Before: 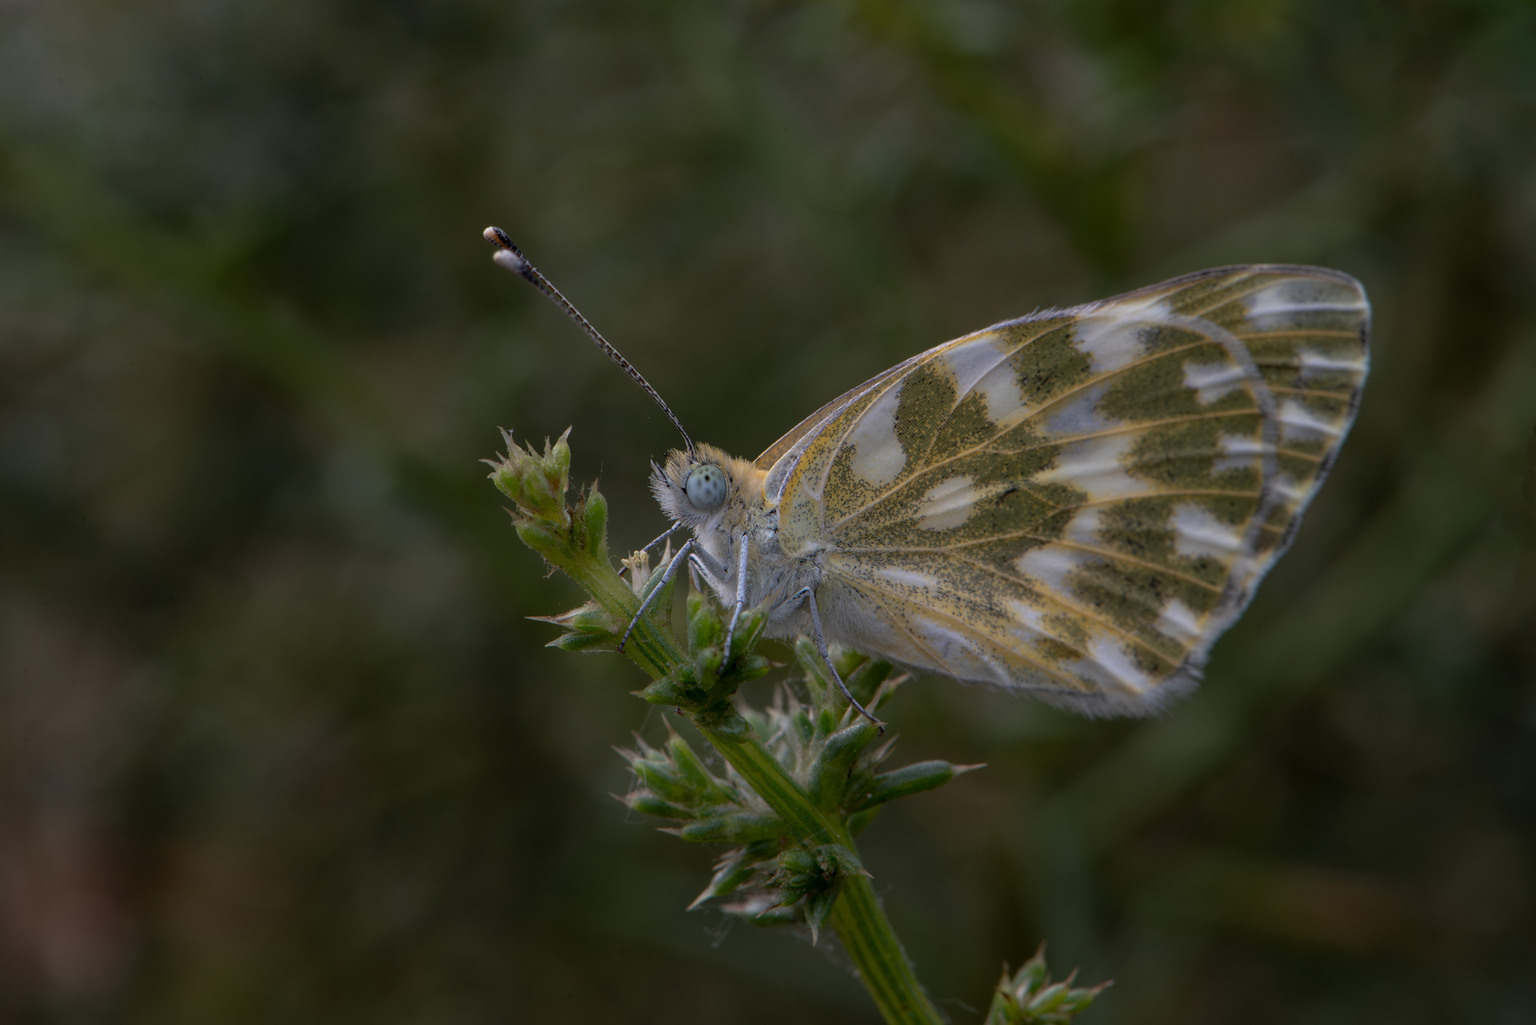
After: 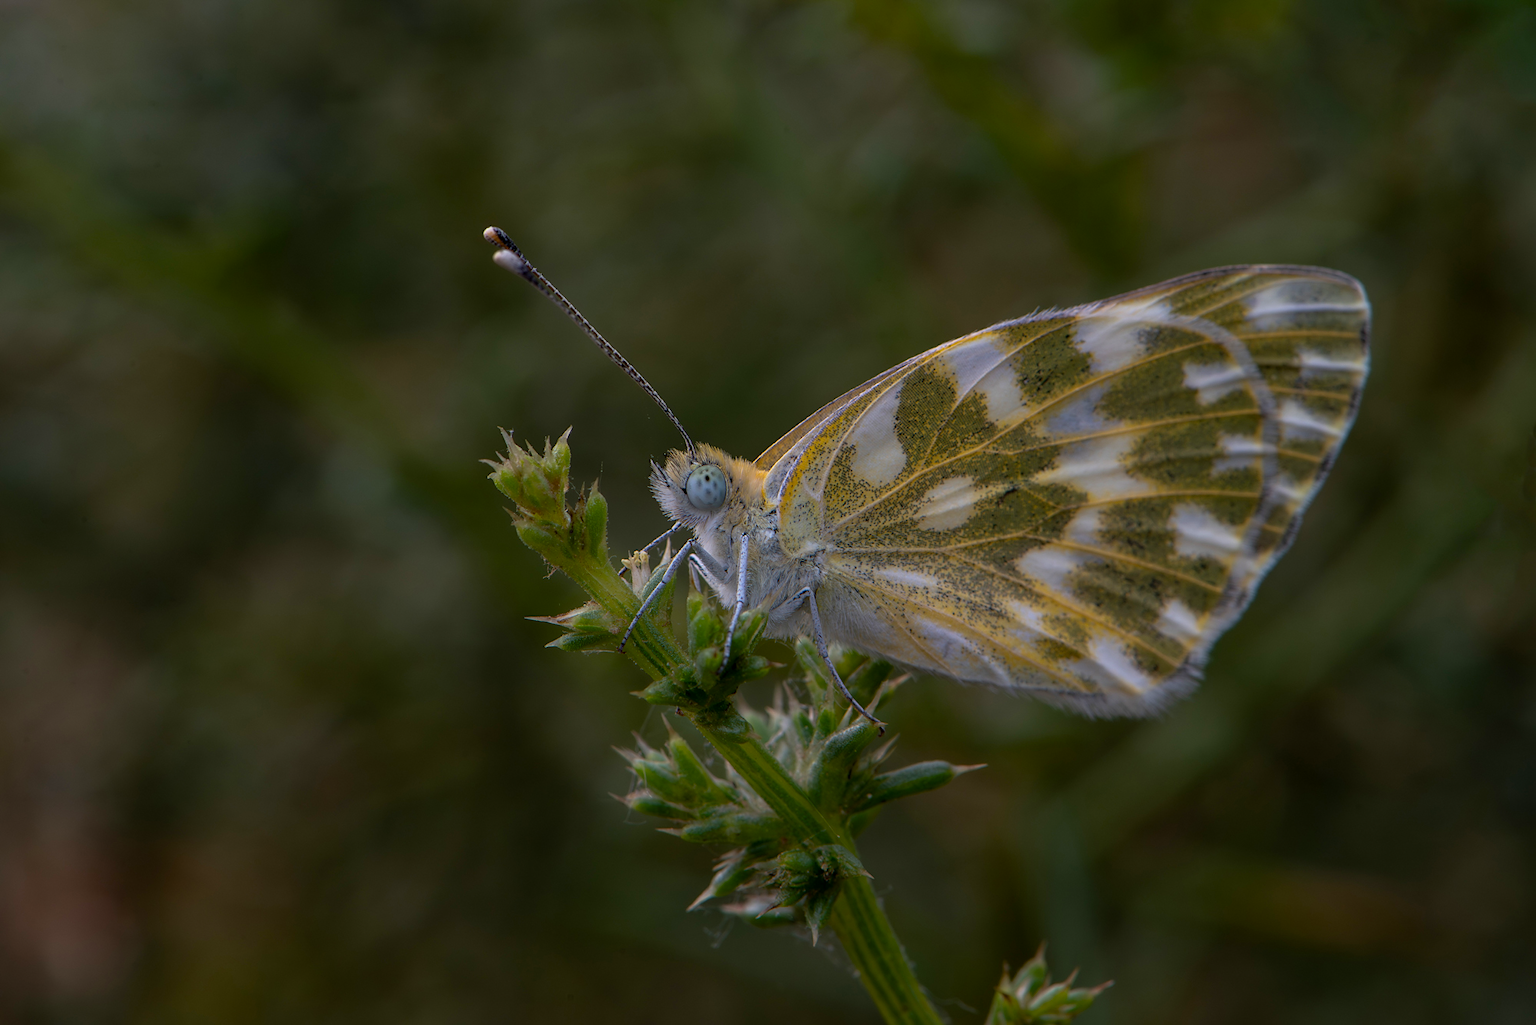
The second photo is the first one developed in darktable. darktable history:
local contrast: mode bilateral grid, contrast 15, coarseness 36, detail 105%, midtone range 0.2
sharpen: radius 1.559, amount 0.373, threshold 1.271
color balance rgb: perceptual saturation grading › global saturation 25%, global vibrance 20%
